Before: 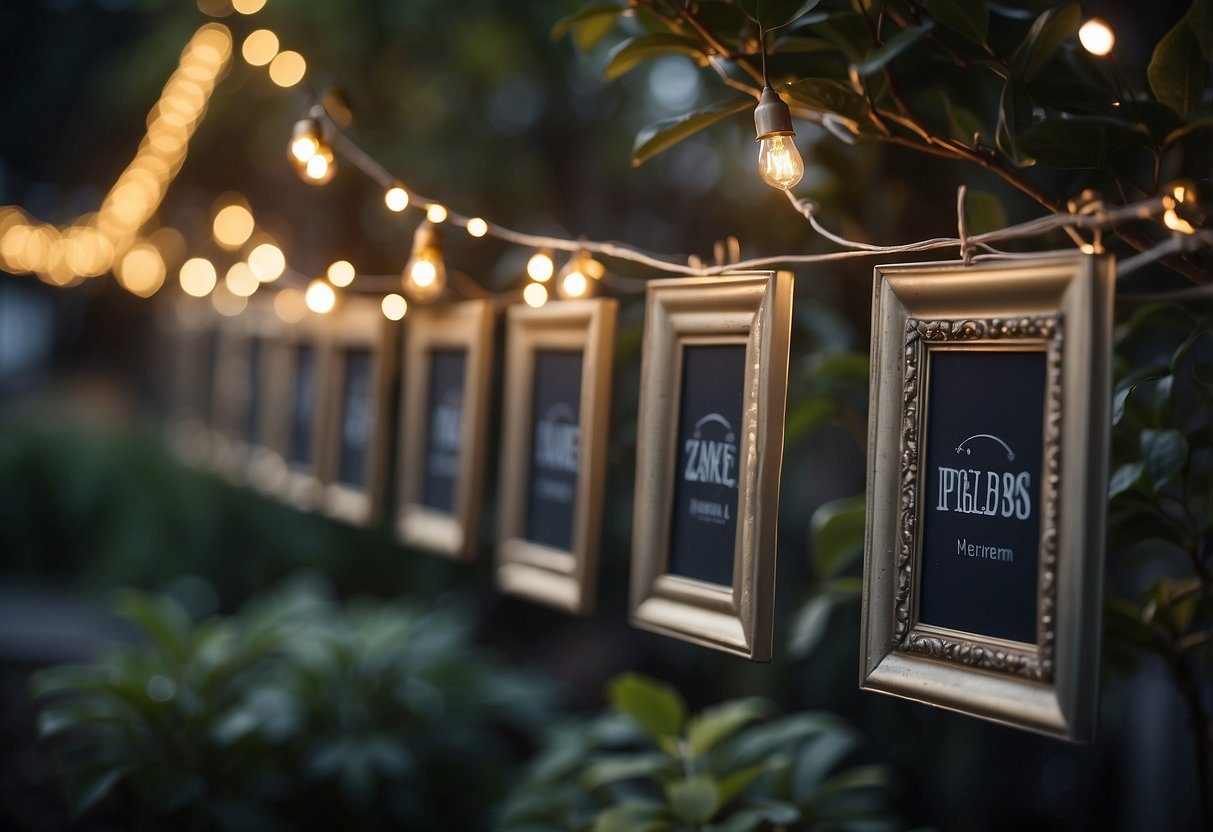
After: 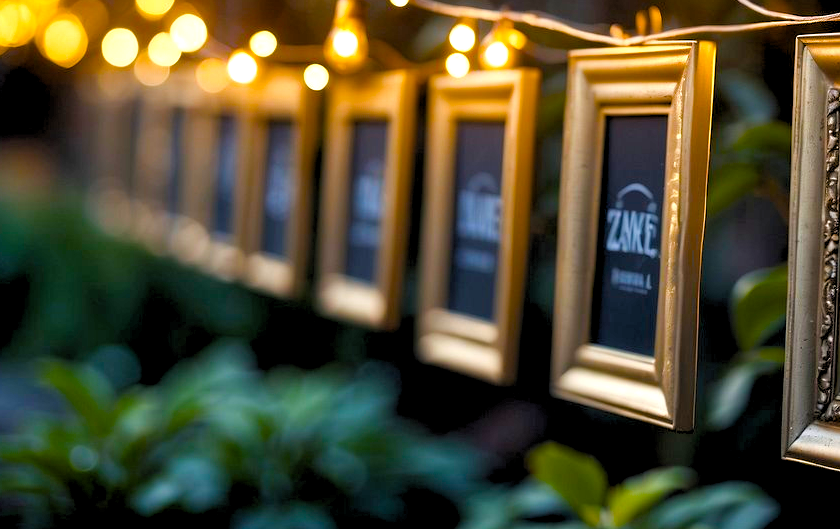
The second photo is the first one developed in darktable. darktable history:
rgb levels: levels [[0.013, 0.434, 0.89], [0, 0.5, 1], [0, 0.5, 1]]
crop: left 6.488%, top 27.668%, right 24.183%, bottom 8.656%
color balance rgb: linear chroma grading › shadows 10%, linear chroma grading › highlights 10%, linear chroma grading › global chroma 15%, linear chroma grading › mid-tones 15%, perceptual saturation grading › global saturation 40%, perceptual saturation grading › highlights -25%, perceptual saturation grading › mid-tones 35%, perceptual saturation grading › shadows 35%, perceptual brilliance grading › global brilliance 11.29%, global vibrance 11.29%
